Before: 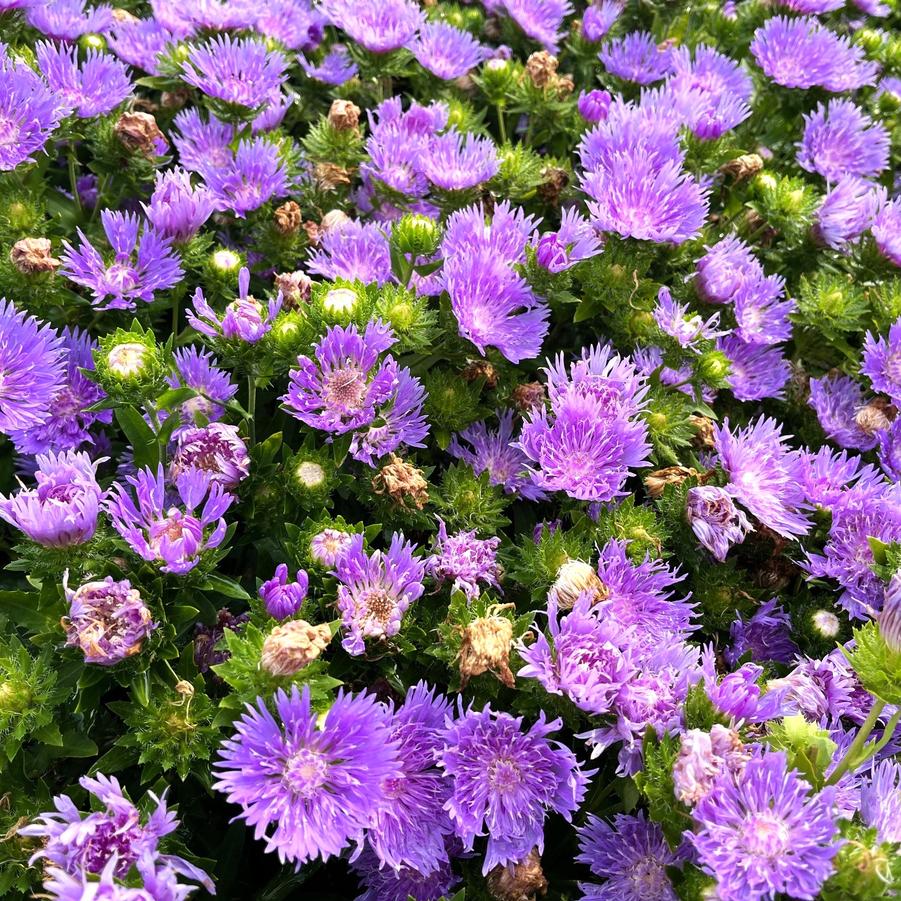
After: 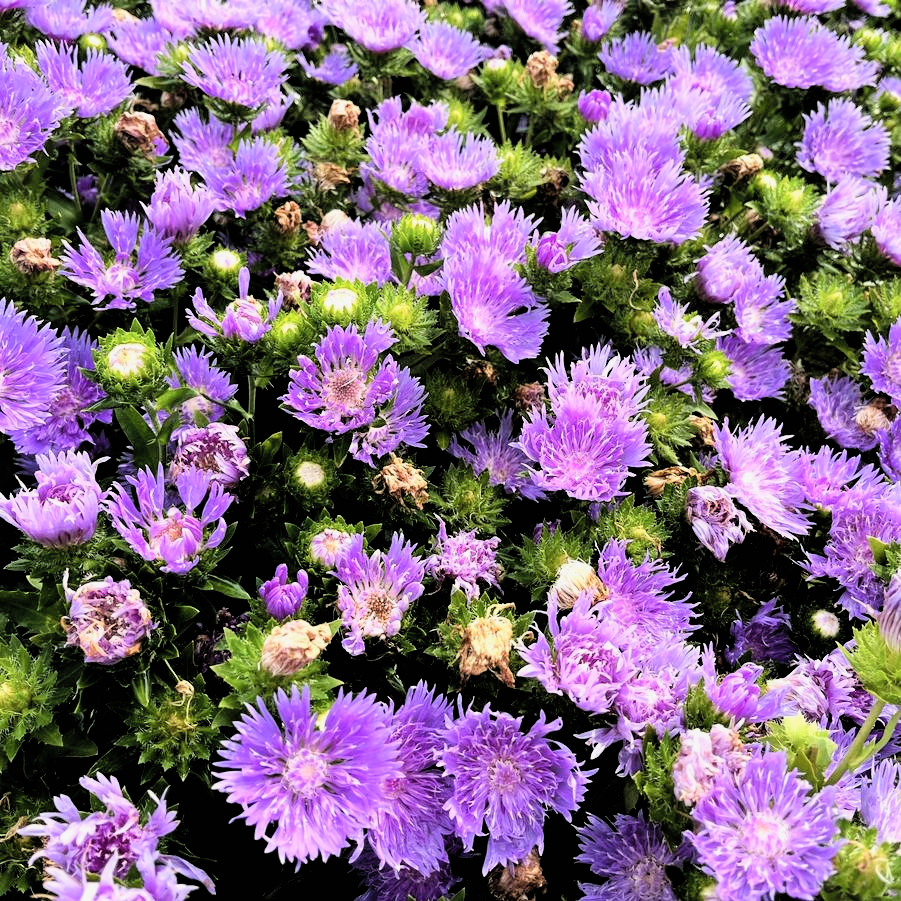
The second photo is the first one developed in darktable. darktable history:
contrast brightness saturation: contrast 0.045, brightness 0.069, saturation 0.012
filmic rgb: black relative exposure -4.01 EV, white relative exposure 2.99 EV, threshold 6 EV, hardness 3, contrast 1.391, enable highlight reconstruction true
